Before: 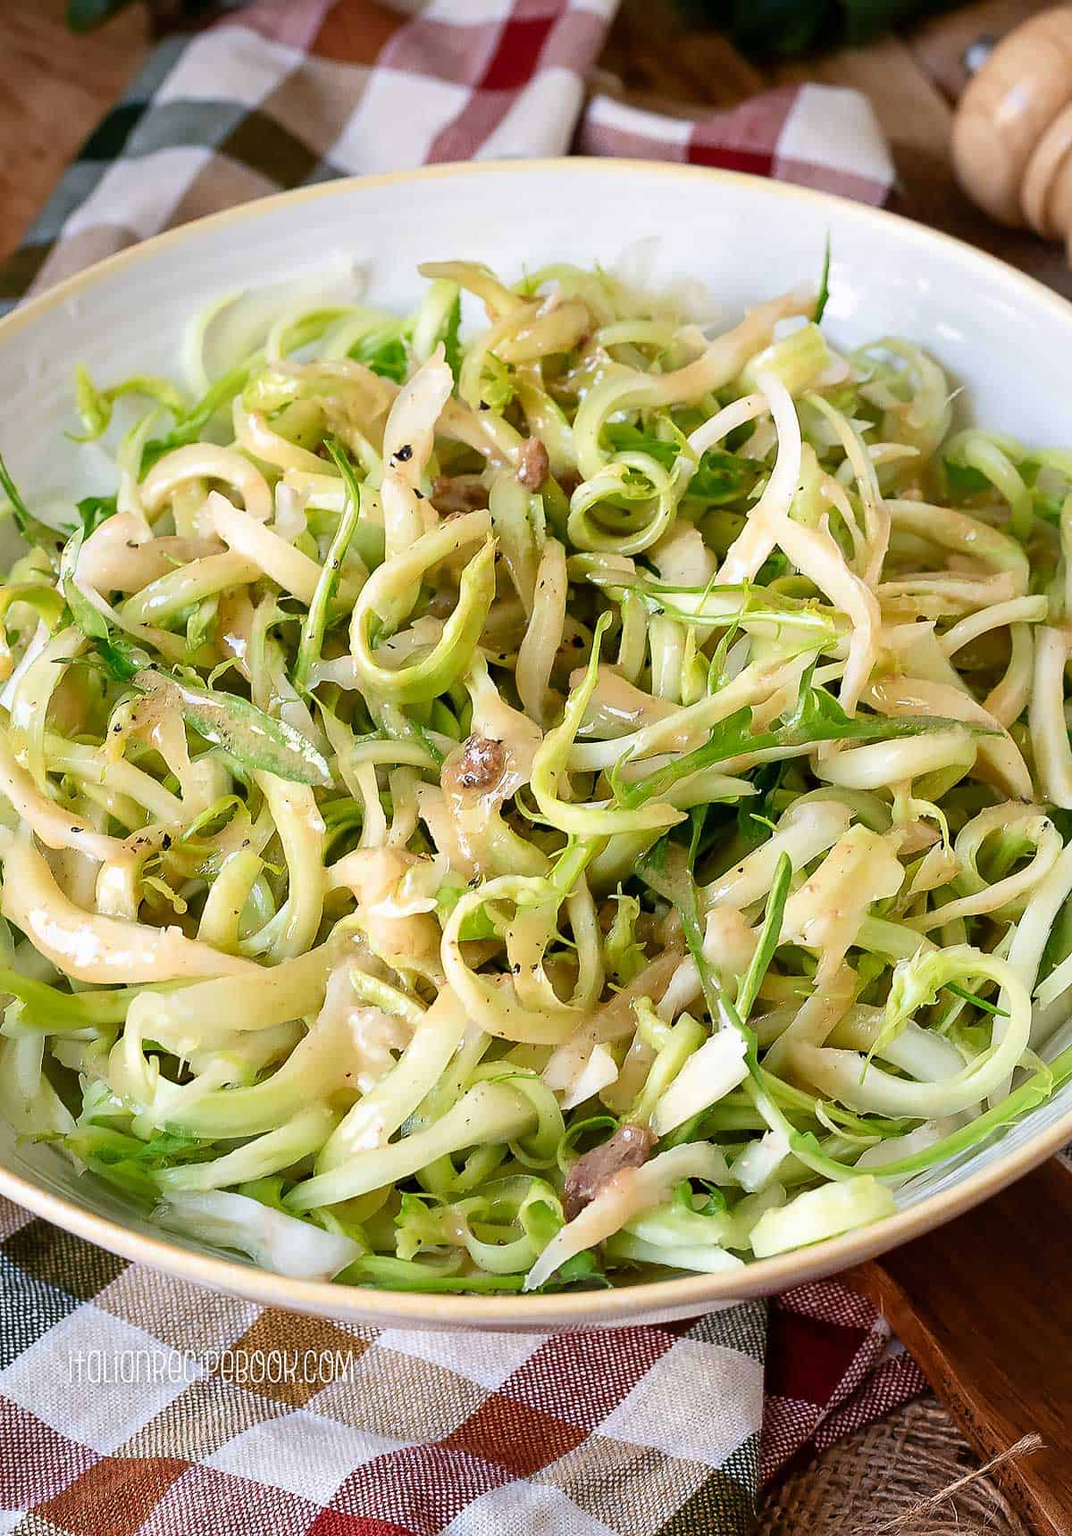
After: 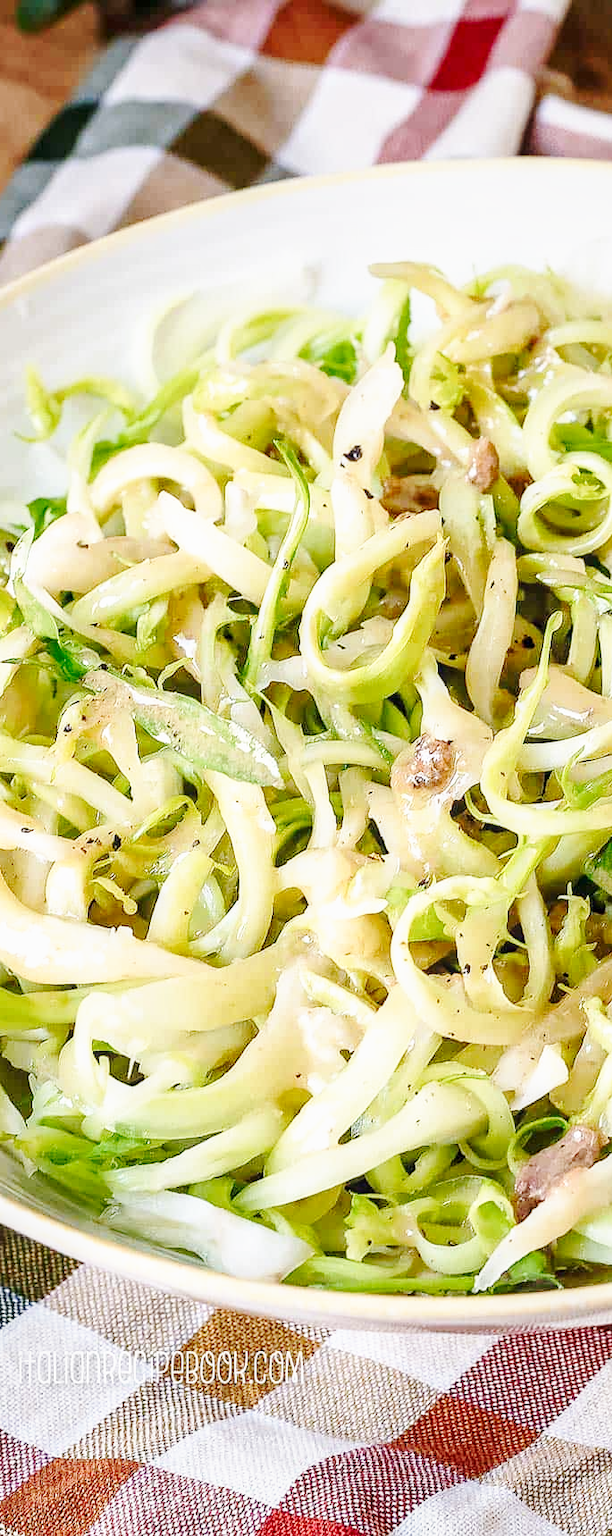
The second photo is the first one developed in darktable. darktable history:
crop: left 4.677%, right 38.181%
base curve: curves: ch0 [(0, 0) (0.025, 0.046) (0.112, 0.277) (0.467, 0.74) (0.814, 0.929) (1, 0.942)], preserve colors none
local contrast: on, module defaults
